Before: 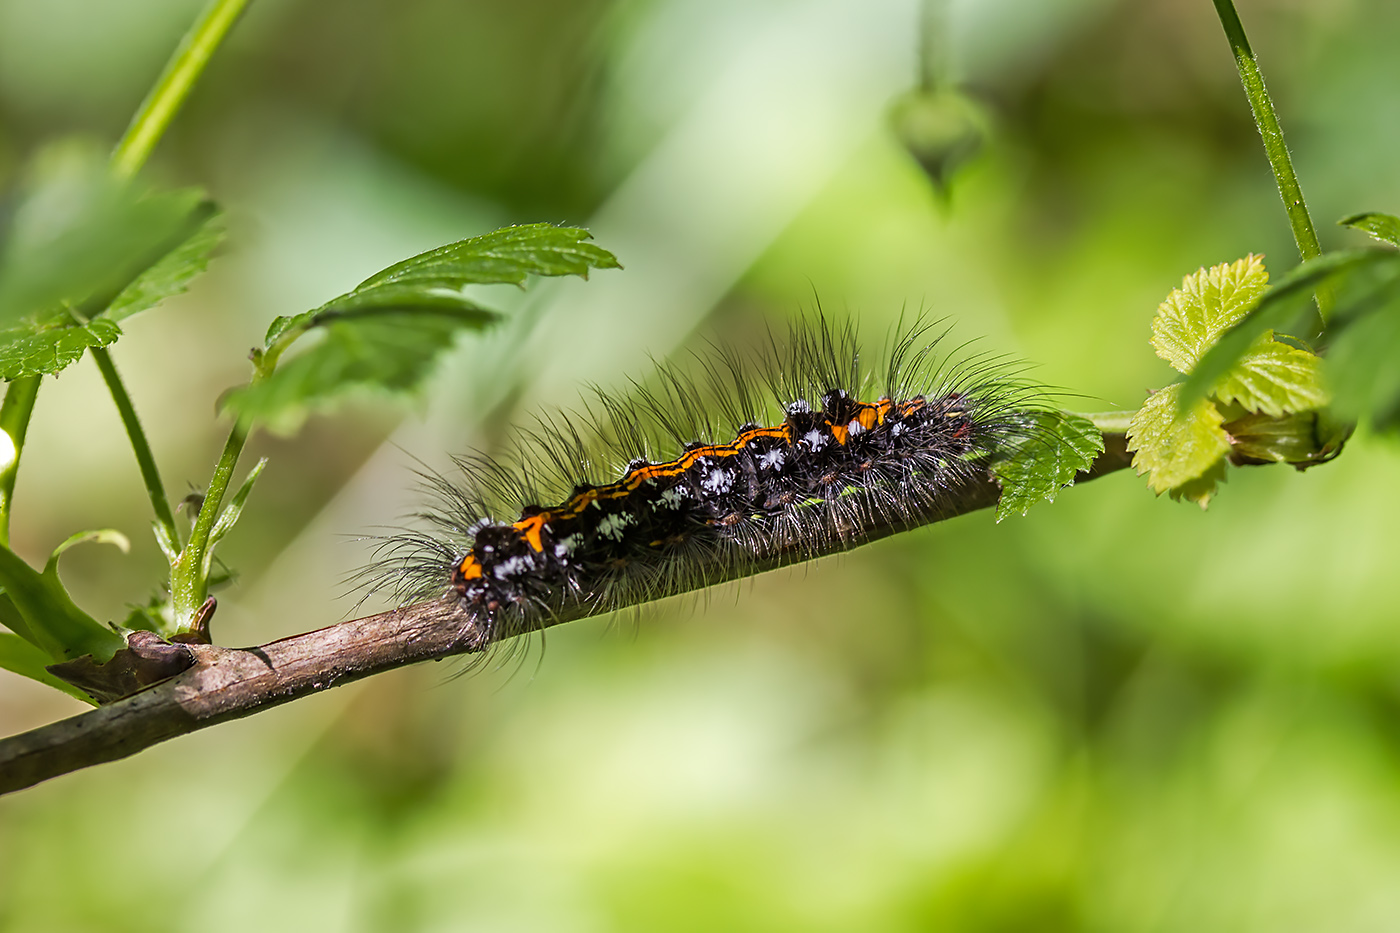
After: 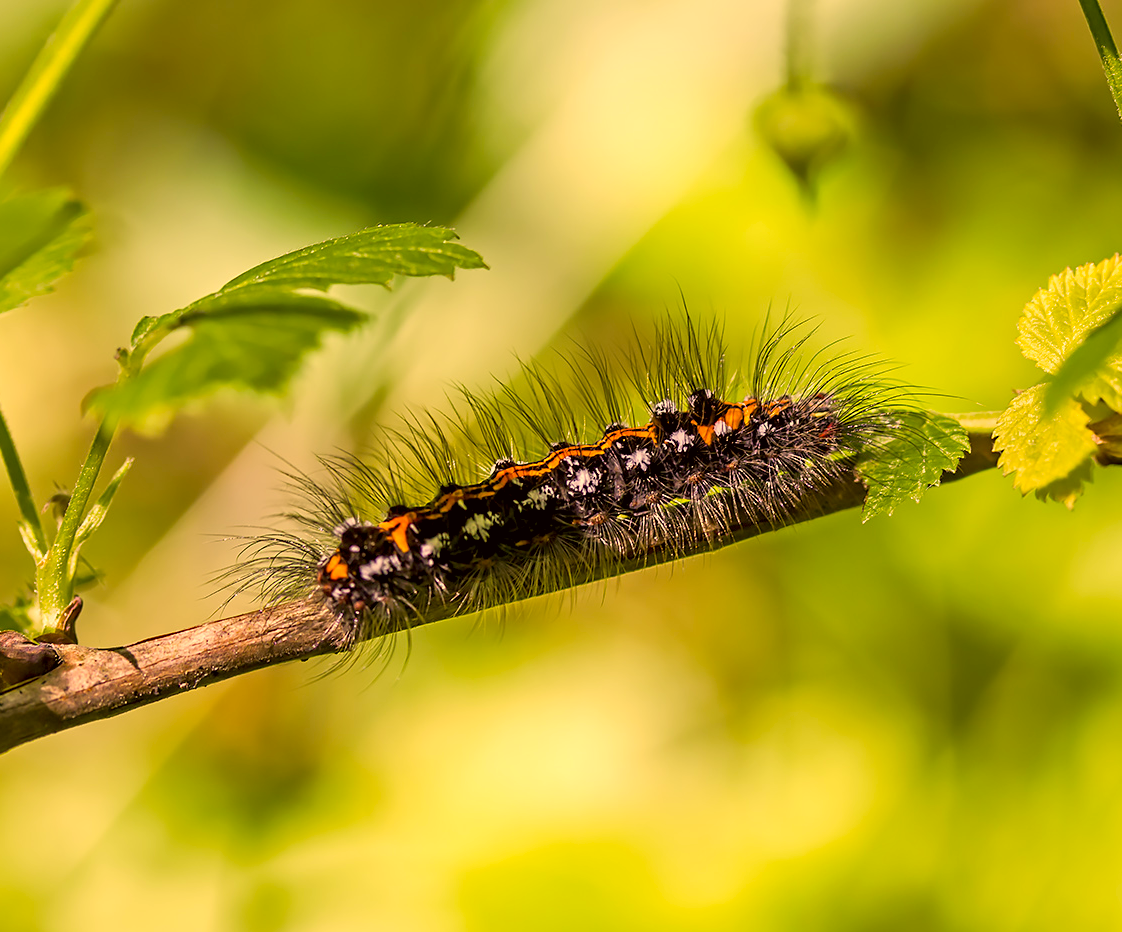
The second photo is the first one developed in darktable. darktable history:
exposure: black level correction 0.005, exposure 0.417 EV, compensate highlight preservation false
color correction: highlights a* 17.94, highlights b* 35.39, shadows a* 1.48, shadows b* 6.42, saturation 1.01
crop and rotate: left 9.597%, right 10.195%
color balance rgb: contrast -10%
